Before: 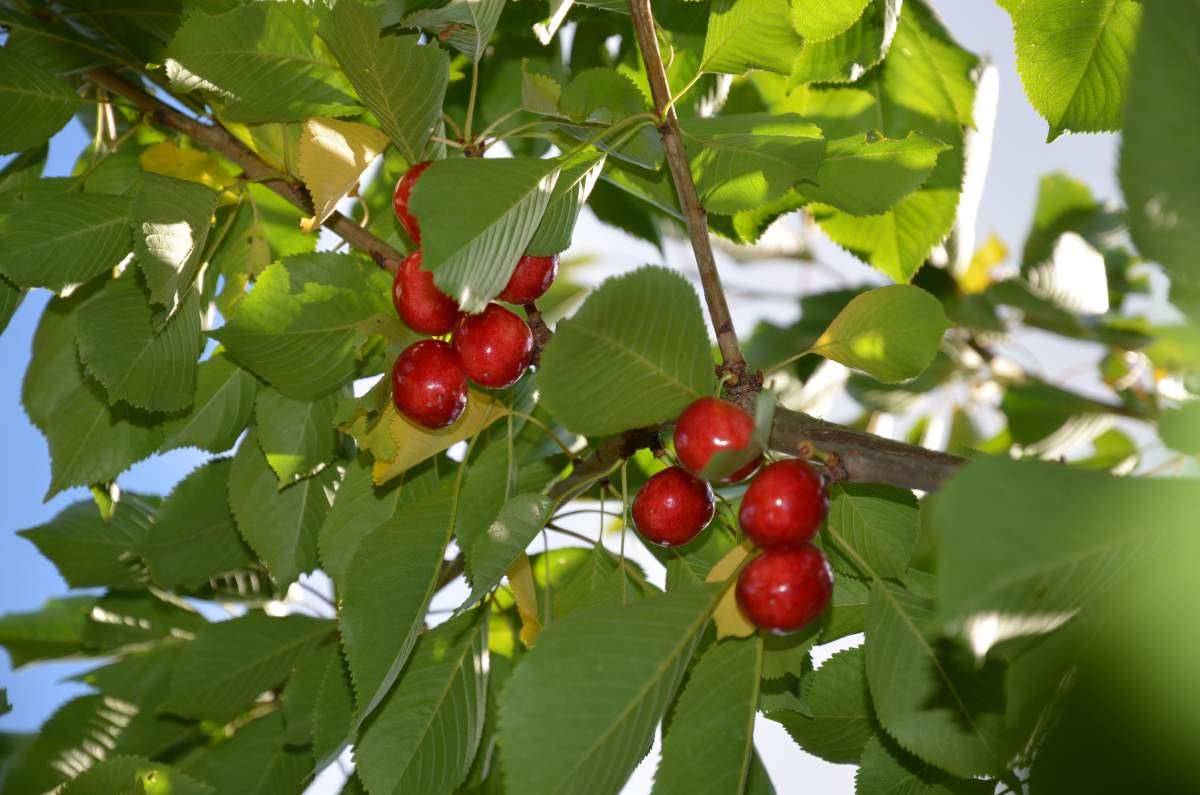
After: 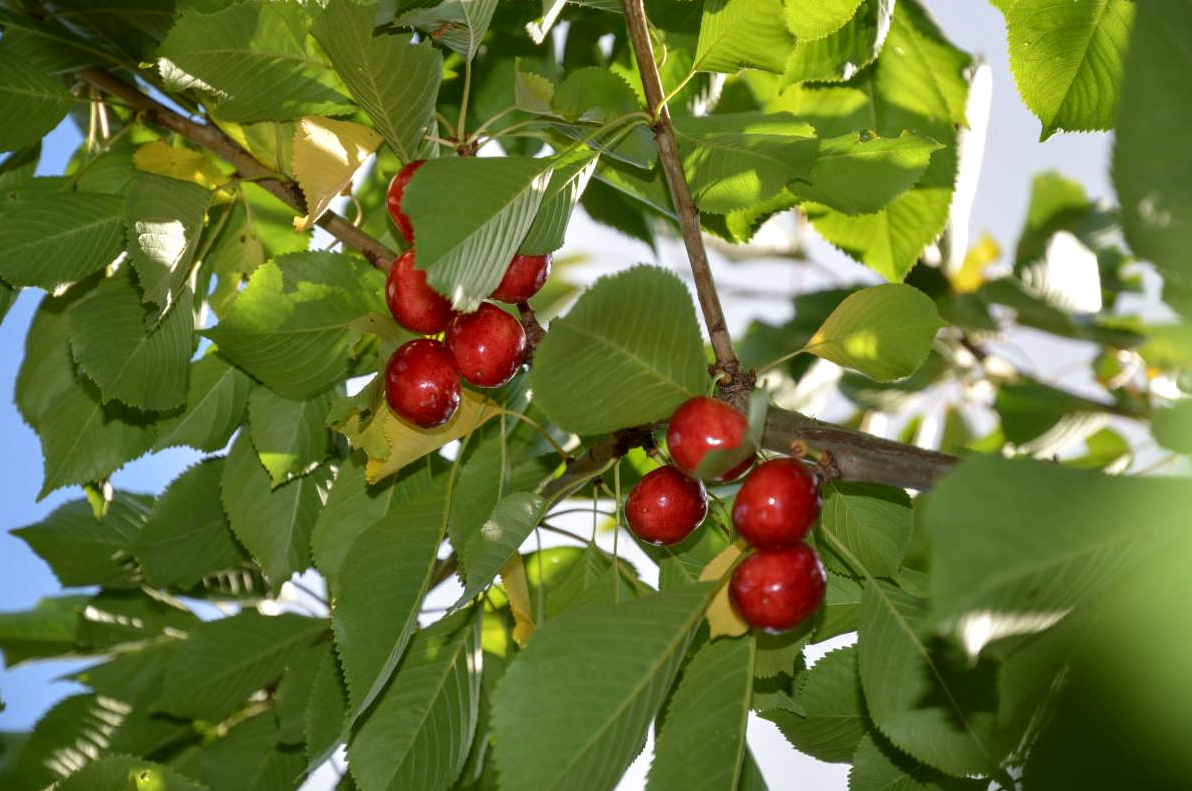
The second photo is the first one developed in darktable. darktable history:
local contrast: on, module defaults
crop and rotate: left 0.614%, top 0.179%, bottom 0.309%
